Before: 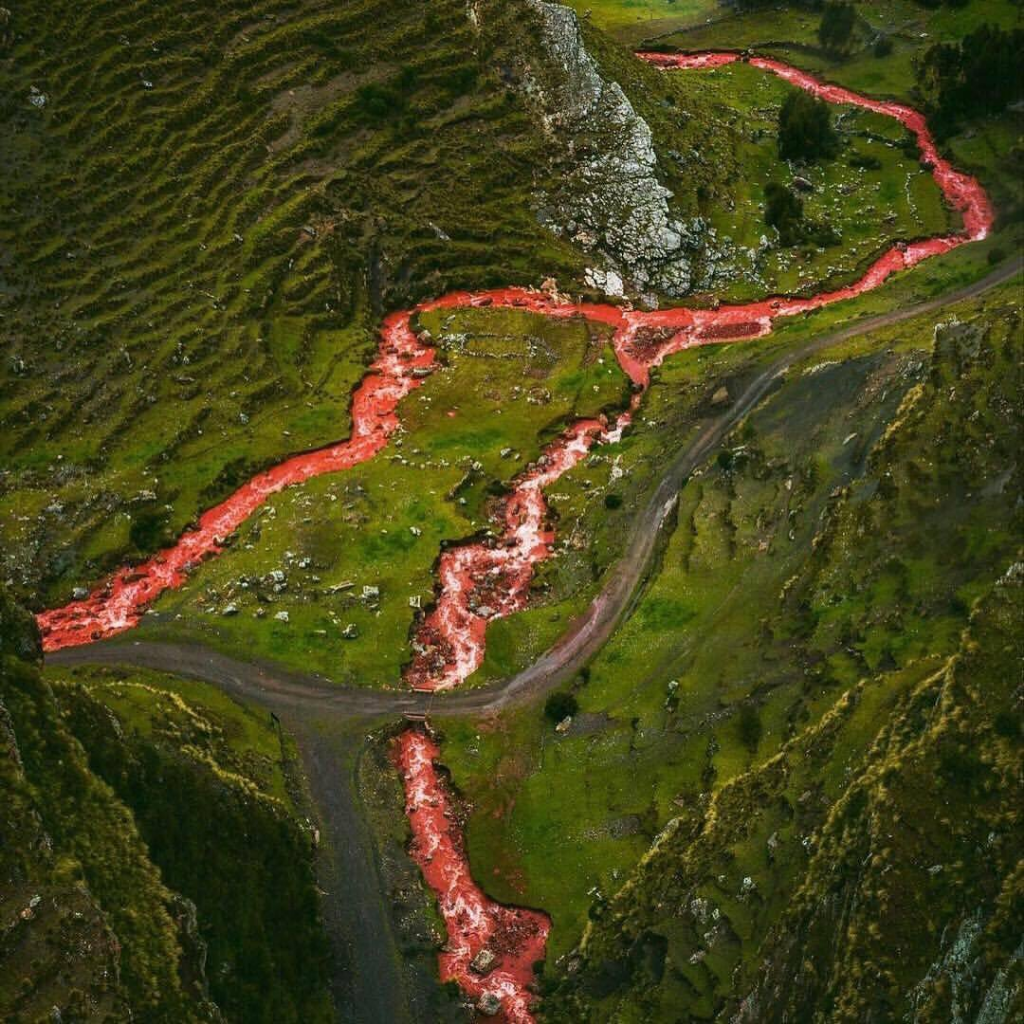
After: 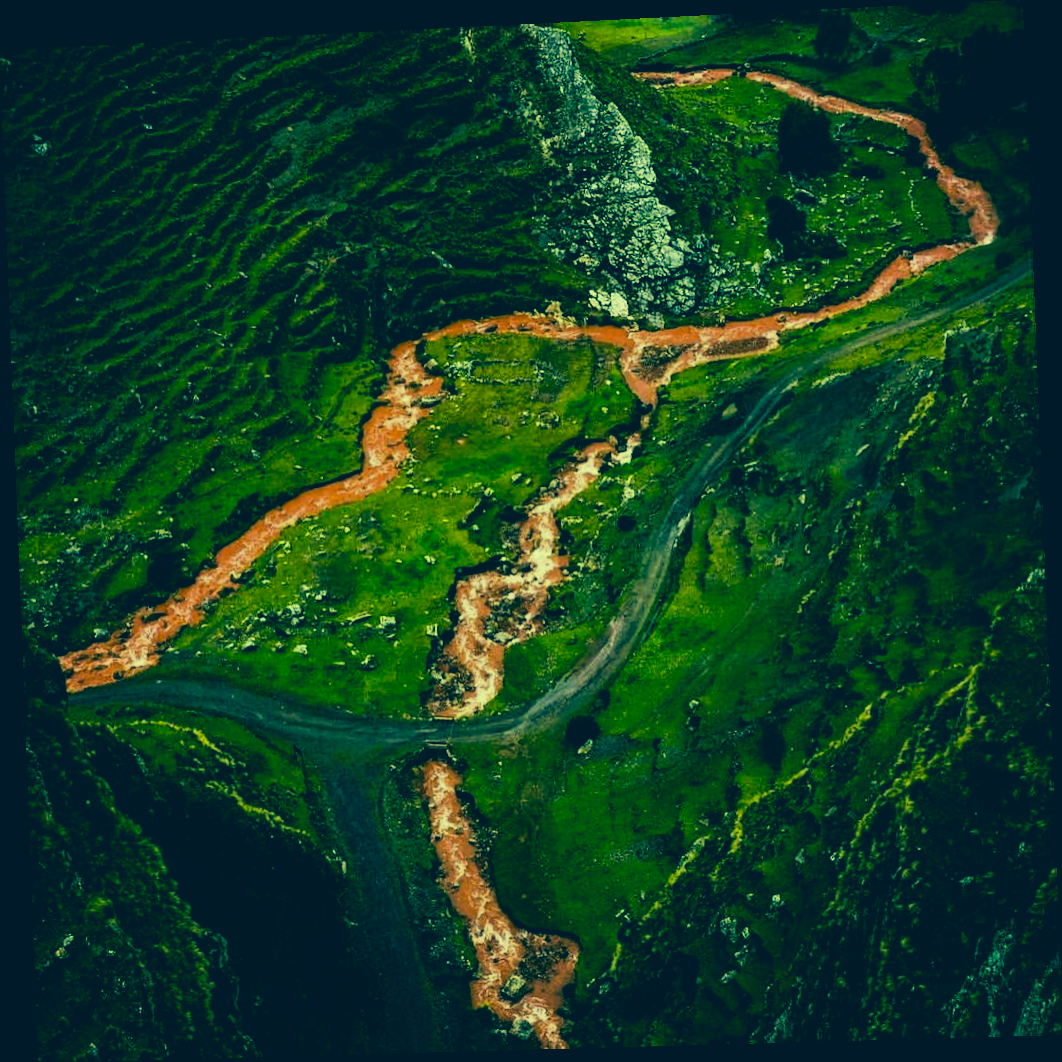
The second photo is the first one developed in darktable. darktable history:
exposure: black level correction 0.007, exposure 0.159 EV, compensate highlight preservation false
filmic rgb: black relative exposure -16 EV, white relative exposure 6.29 EV, hardness 5.1, contrast 1.35
rotate and perspective: rotation -2.22°, lens shift (horizontal) -0.022, automatic cropping off
color correction: highlights a* -15.58, highlights b* 40, shadows a* -40, shadows b* -26.18
